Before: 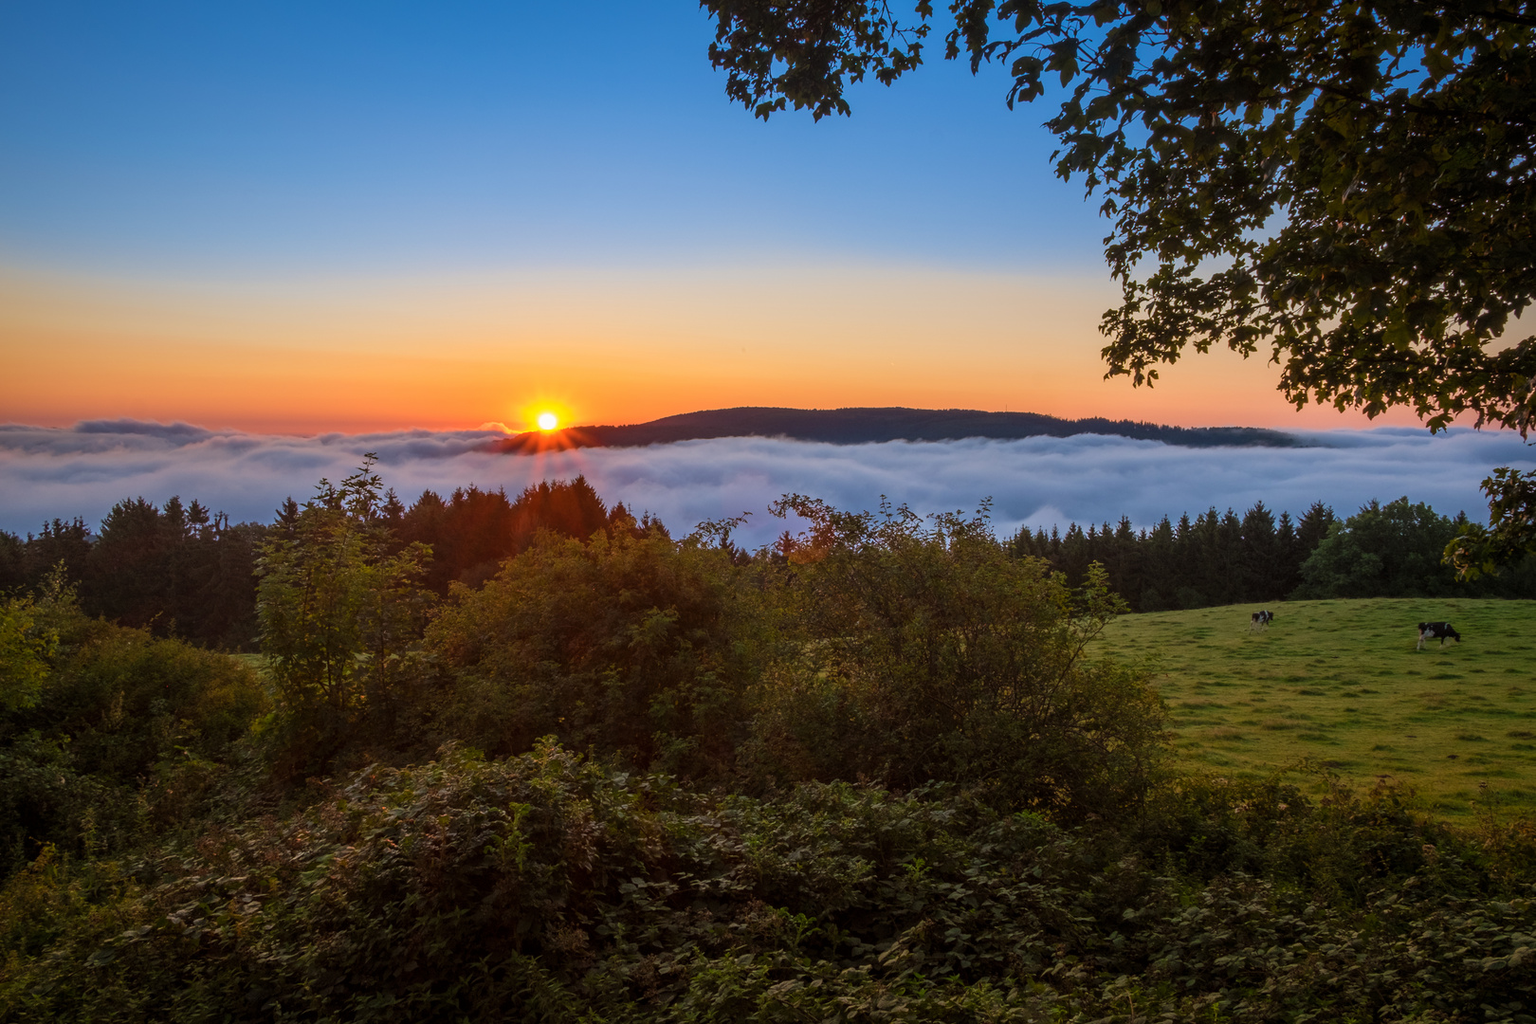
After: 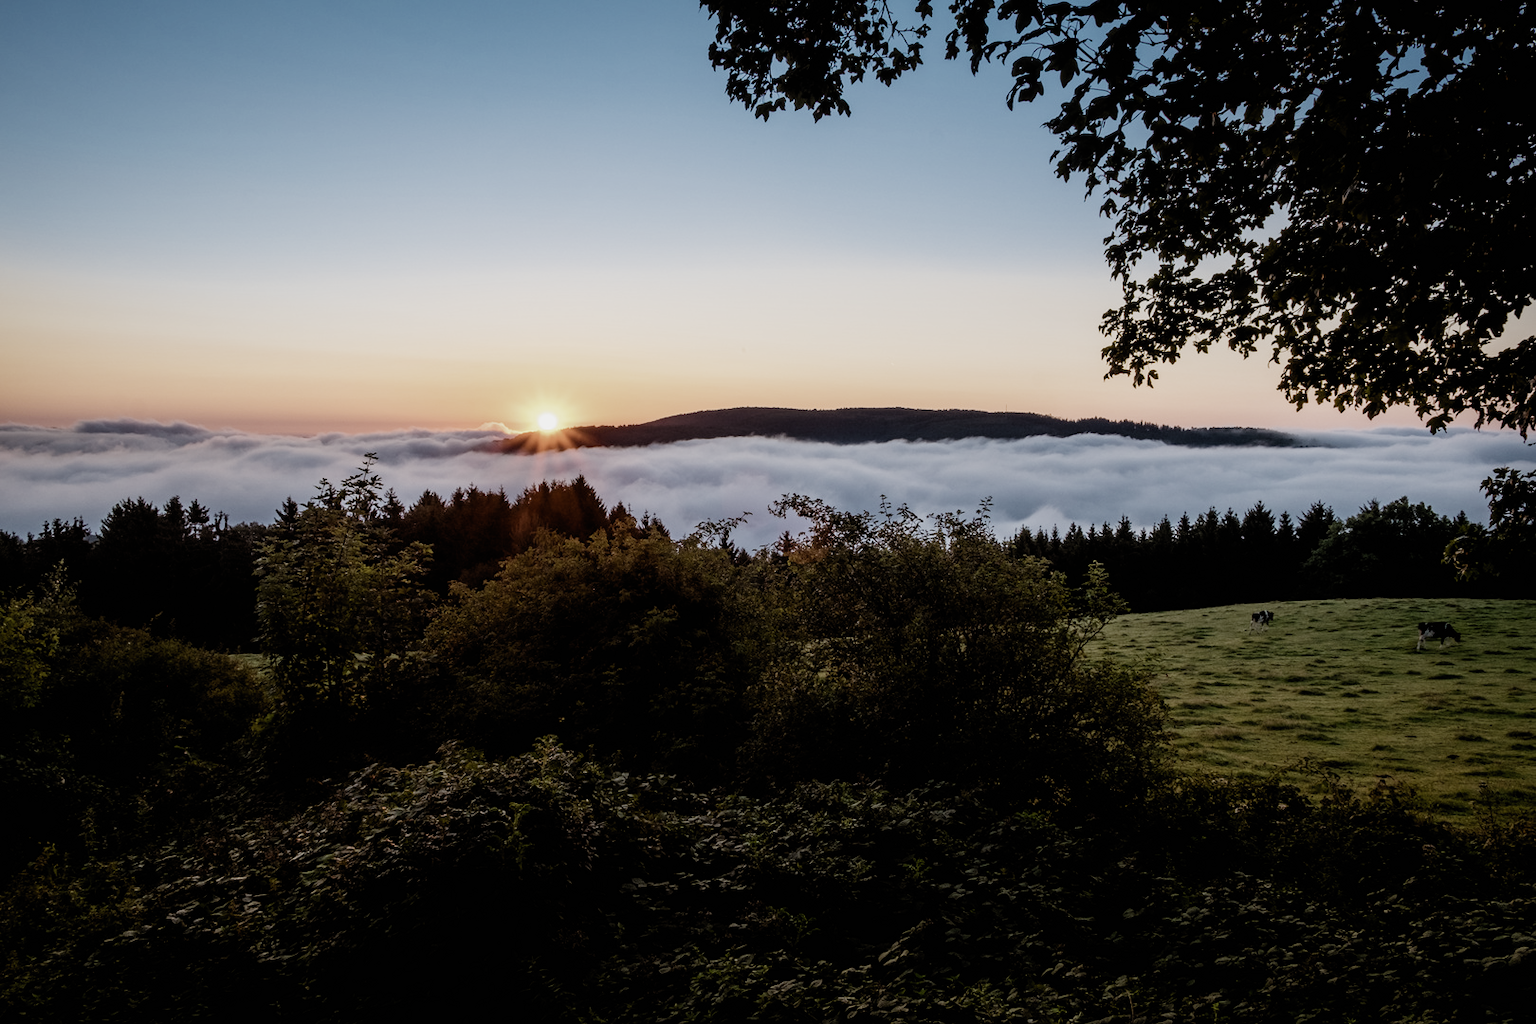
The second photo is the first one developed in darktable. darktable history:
tone equalizer: -8 EV -0.438 EV, -7 EV -0.401 EV, -6 EV -0.317 EV, -5 EV -0.205 EV, -3 EV 0.21 EV, -2 EV 0.305 EV, -1 EV 0.396 EV, +0 EV 0.405 EV
filmic rgb: black relative exposure -5.04 EV, white relative exposure 3.98 EV, hardness 2.89, contrast 1.297, highlights saturation mix -30.85%, preserve chrominance no, color science v5 (2021), iterations of high-quality reconstruction 10
